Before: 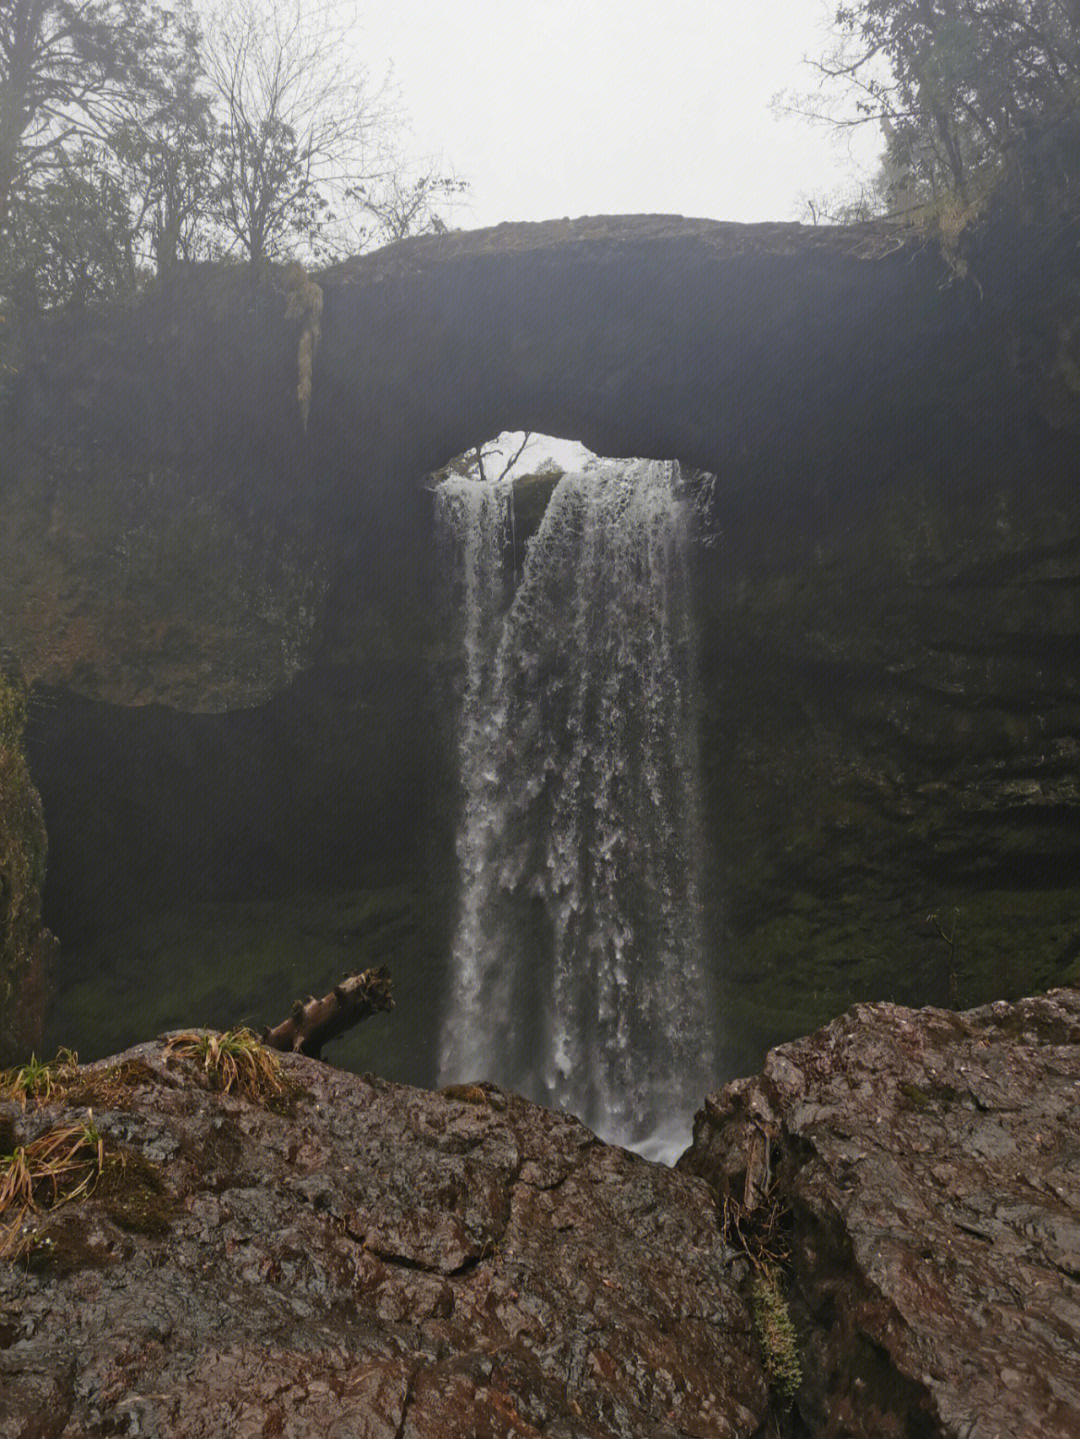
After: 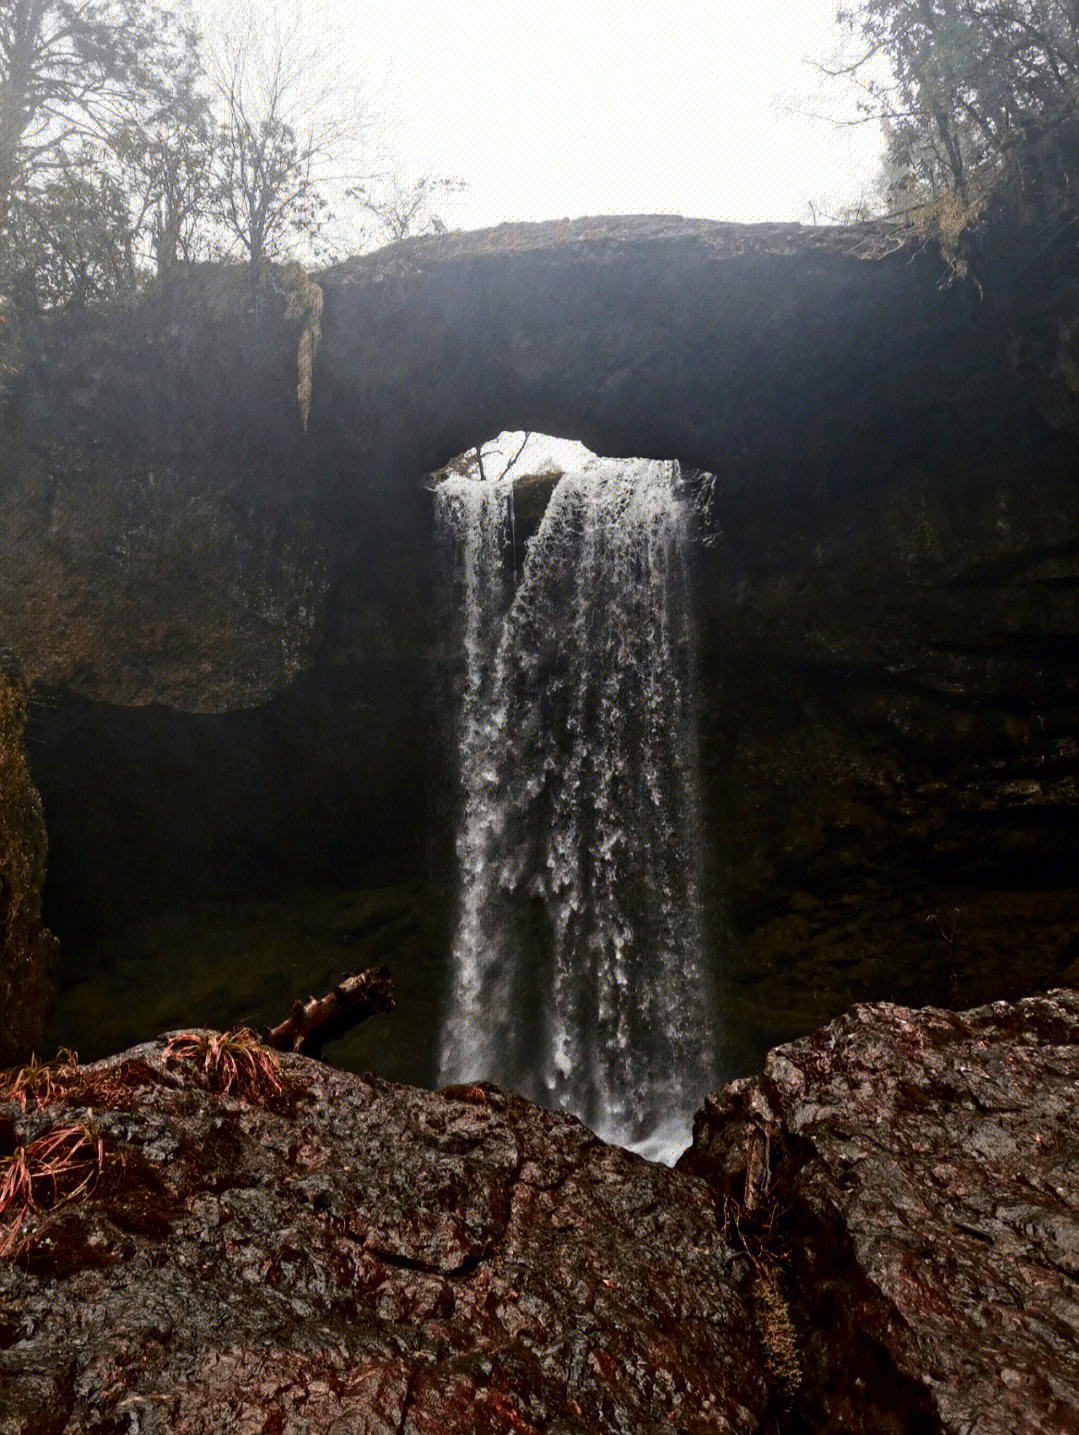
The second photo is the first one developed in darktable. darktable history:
contrast brightness saturation: contrast 0.278
local contrast: highlights 104%, shadows 101%, detail 120%, midtone range 0.2
color zones: curves: ch0 [(0.006, 0.385) (0.143, 0.563) (0.243, 0.321) (0.352, 0.464) (0.516, 0.456) (0.625, 0.5) (0.75, 0.5) (0.875, 0.5)]; ch1 [(0, 0.5) (0.134, 0.504) (0.246, 0.463) (0.421, 0.515) (0.5, 0.56) (0.625, 0.5) (0.75, 0.5) (0.875, 0.5)]; ch2 [(0, 0.5) (0.131, 0.426) (0.307, 0.289) (0.38, 0.188) (0.513, 0.216) (0.625, 0.548) (0.75, 0.468) (0.838, 0.396) (0.971, 0.311)]
crop: top 0.048%, bottom 0.166%
tone curve: curves: ch0 [(0, 0.013) (0.054, 0.018) (0.205, 0.197) (0.289, 0.309) (0.382, 0.437) (0.475, 0.552) (0.666, 0.743) (0.791, 0.85) (1, 0.998)]; ch1 [(0, 0) (0.394, 0.338) (0.449, 0.404) (0.499, 0.498) (0.526, 0.528) (0.543, 0.564) (0.589, 0.633) (0.66, 0.687) (0.783, 0.804) (1, 1)]; ch2 [(0, 0) (0.304, 0.31) (0.403, 0.399) (0.441, 0.421) (0.474, 0.466) (0.498, 0.496) (0.524, 0.538) (0.555, 0.584) (0.633, 0.665) (0.7, 0.711) (1, 1)], color space Lab, independent channels, preserve colors none
